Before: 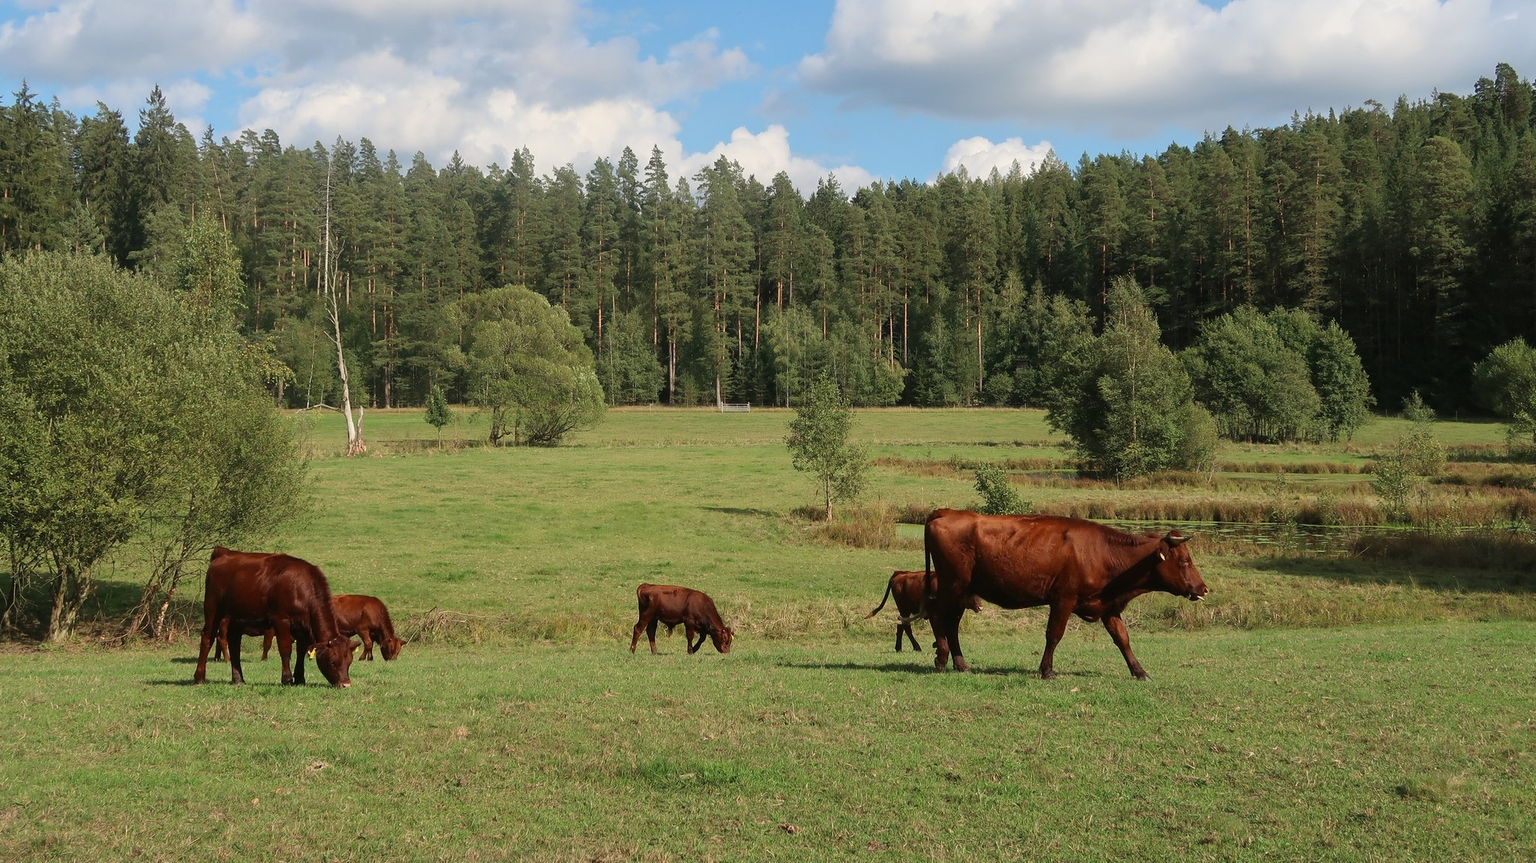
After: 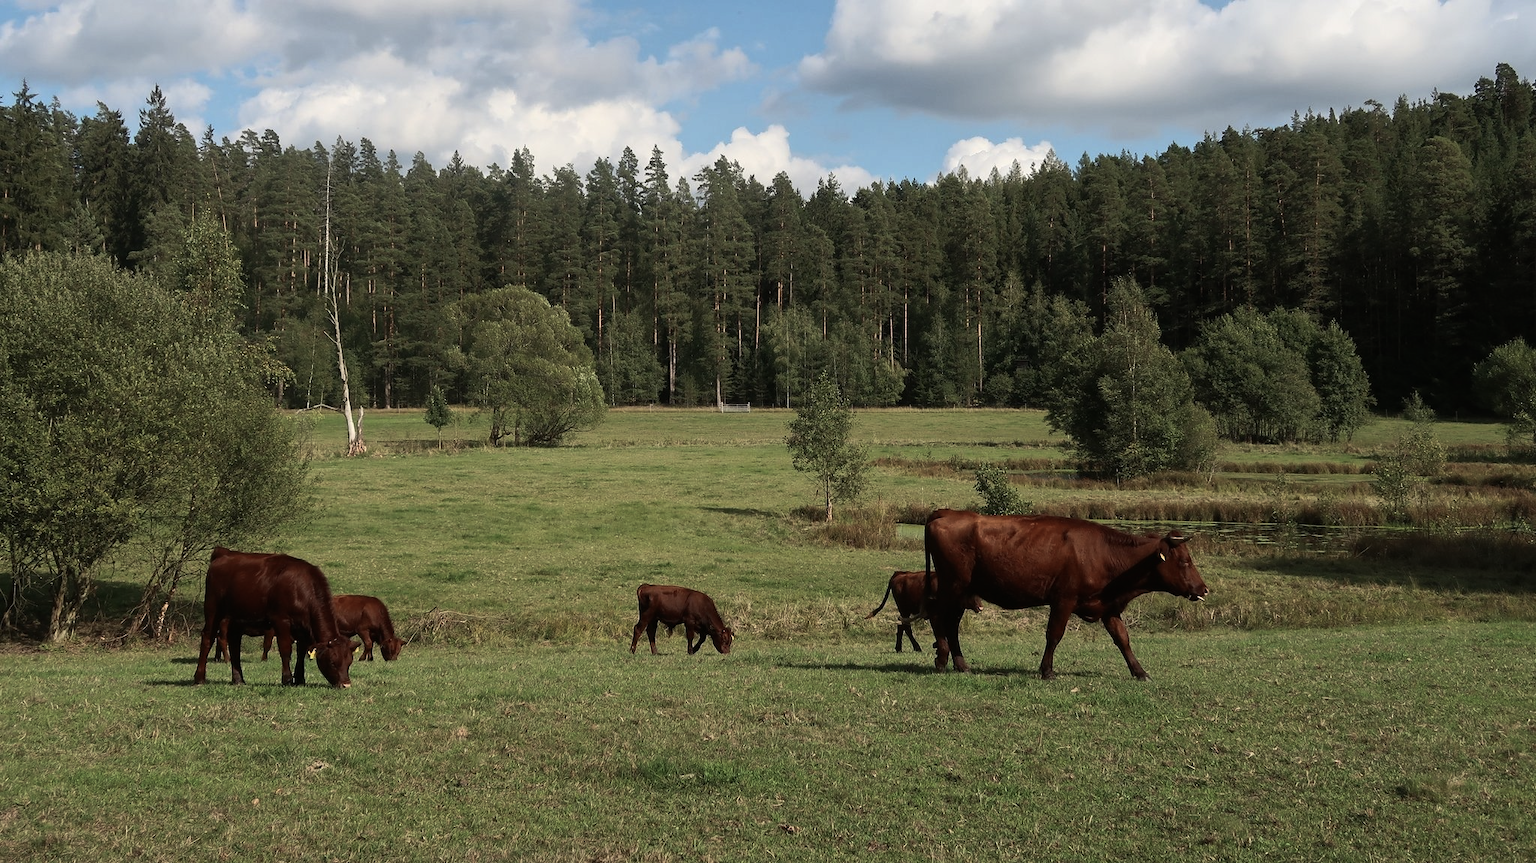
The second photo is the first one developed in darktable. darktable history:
color balance rgb: power › chroma 0.251%, power › hue 62.1°, perceptual saturation grading › global saturation 0.914%, perceptual brilliance grading › highlights 3.284%, perceptual brilliance grading › mid-tones -18.635%, perceptual brilliance grading › shadows -40.945%, global vibrance -24.714%
